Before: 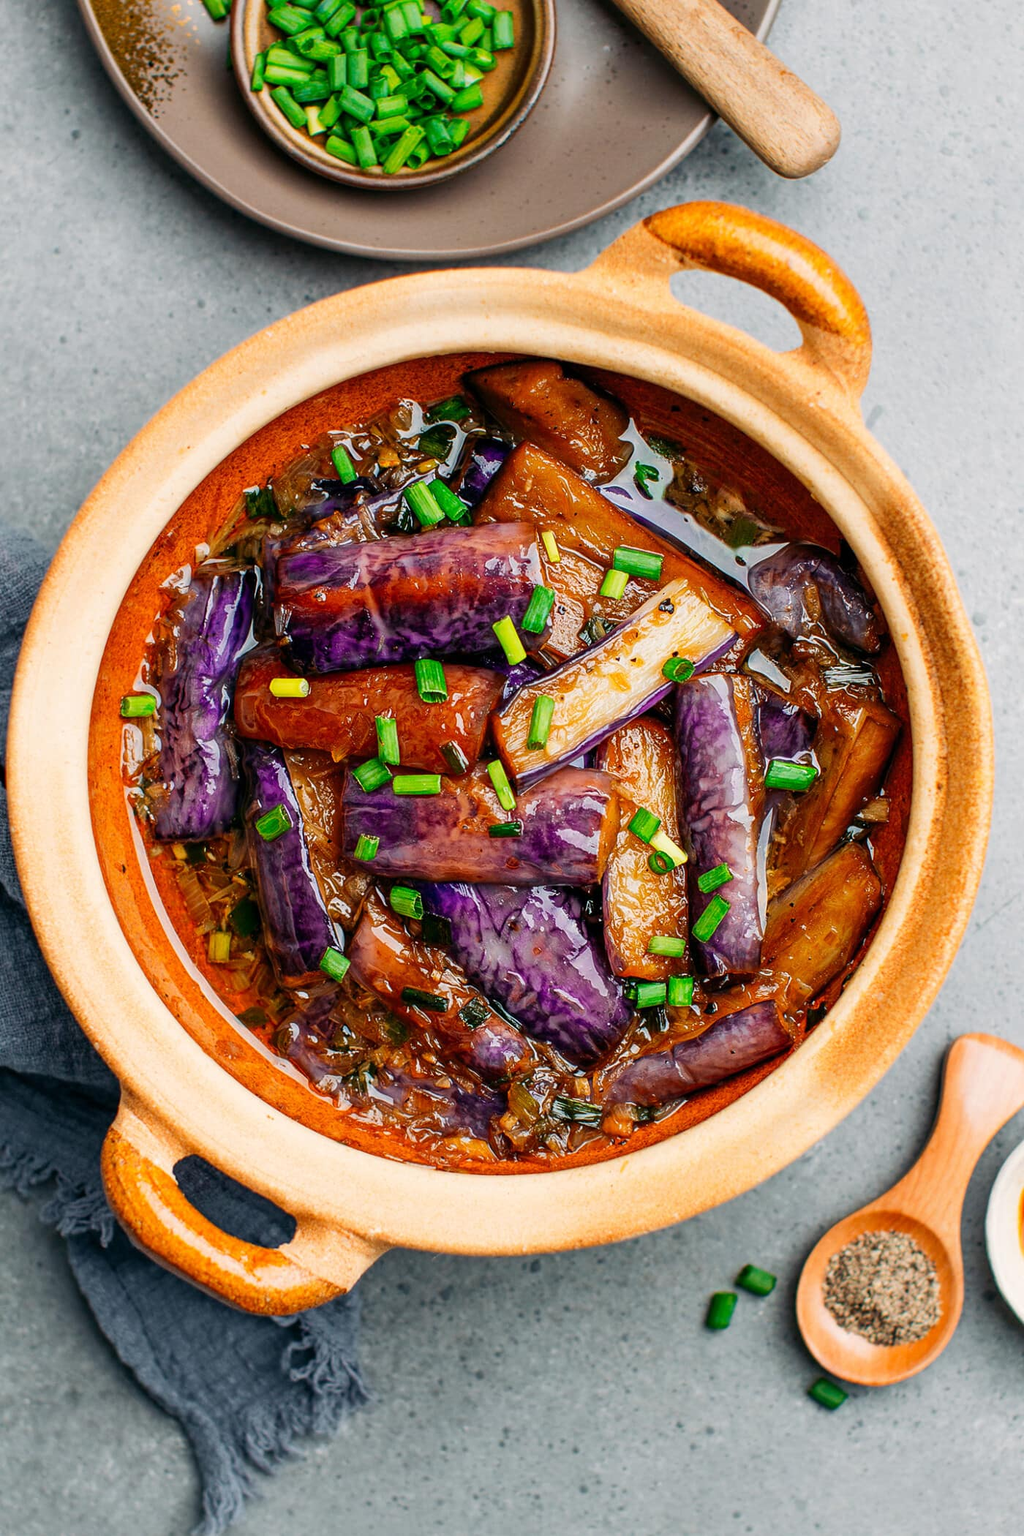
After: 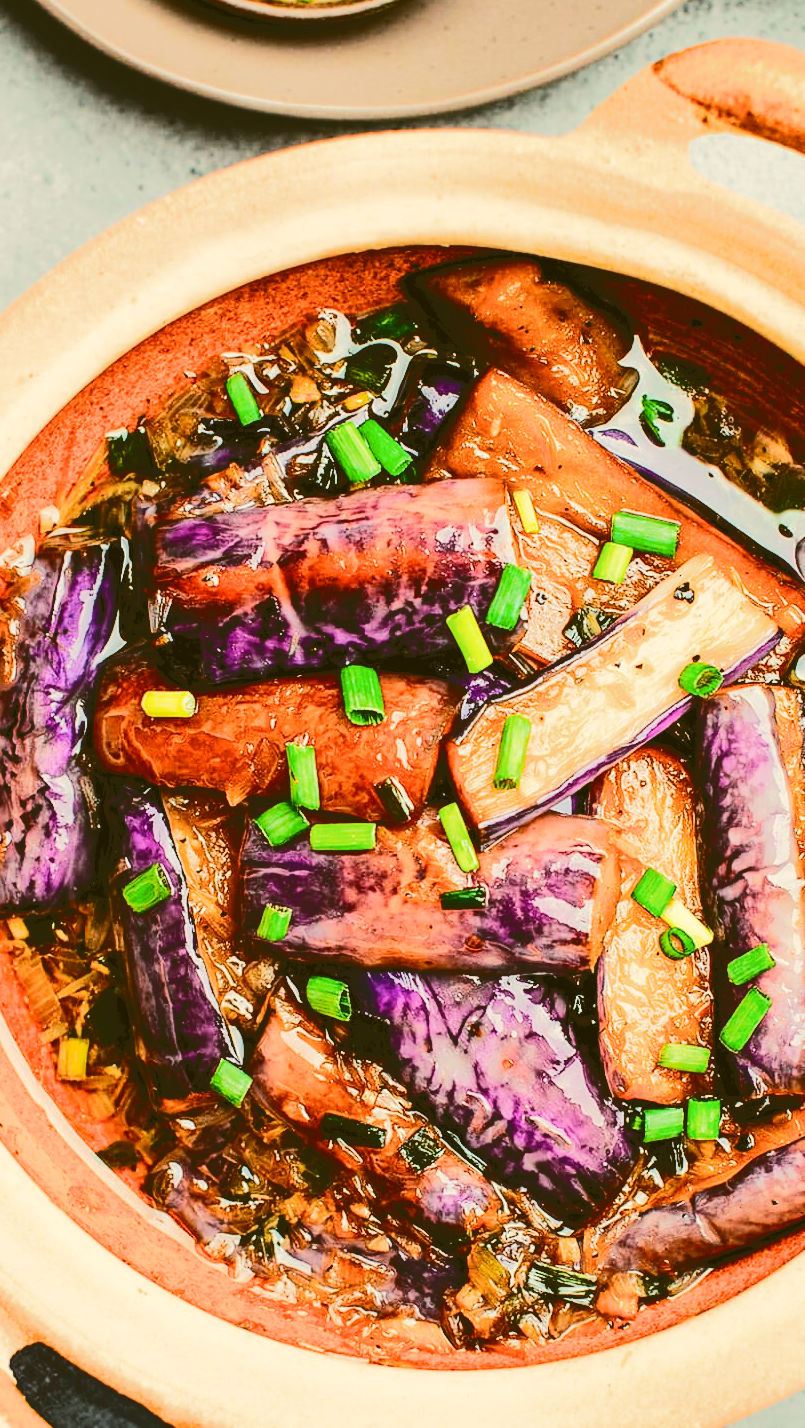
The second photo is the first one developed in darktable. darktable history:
exposure: black level correction 0, exposure 0.69 EV, compensate exposure bias true, compensate highlight preservation false
crop: left 16.233%, top 11.246%, right 26.244%, bottom 20.725%
filmic rgb: black relative exposure -7.65 EV, white relative exposure 4.56 EV, hardness 3.61
tone curve: curves: ch0 [(0, 0) (0.003, 0.145) (0.011, 0.148) (0.025, 0.15) (0.044, 0.159) (0.069, 0.16) (0.1, 0.164) (0.136, 0.182) (0.177, 0.213) (0.224, 0.247) (0.277, 0.298) (0.335, 0.37) (0.399, 0.456) (0.468, 0.552) (0.543, 0.641) (0.623, 0.713) (0.709, 0.768) (0.801, 0.825) (0.898, 0.868) (1, 1)], color space Lab, independent channels, preserve colors none
color correction: highlights a* -1.34, highlights b* 10.34, shadows a* 0.872, shadows b* 19.57
tone equalizer: -8 EV -1.06 EV, -7 EV -1.01 EV, -6 EV -0.902 EV, -5 EV -0.61 EV, -3 EV 0.596 EV, -2 EV 0.885 EV, -1 EV 1.01 EV, +0 EV 1.07 EV, edges refinement/feathering 500, mask exposure compensation -1.57 EV, preserve details no
